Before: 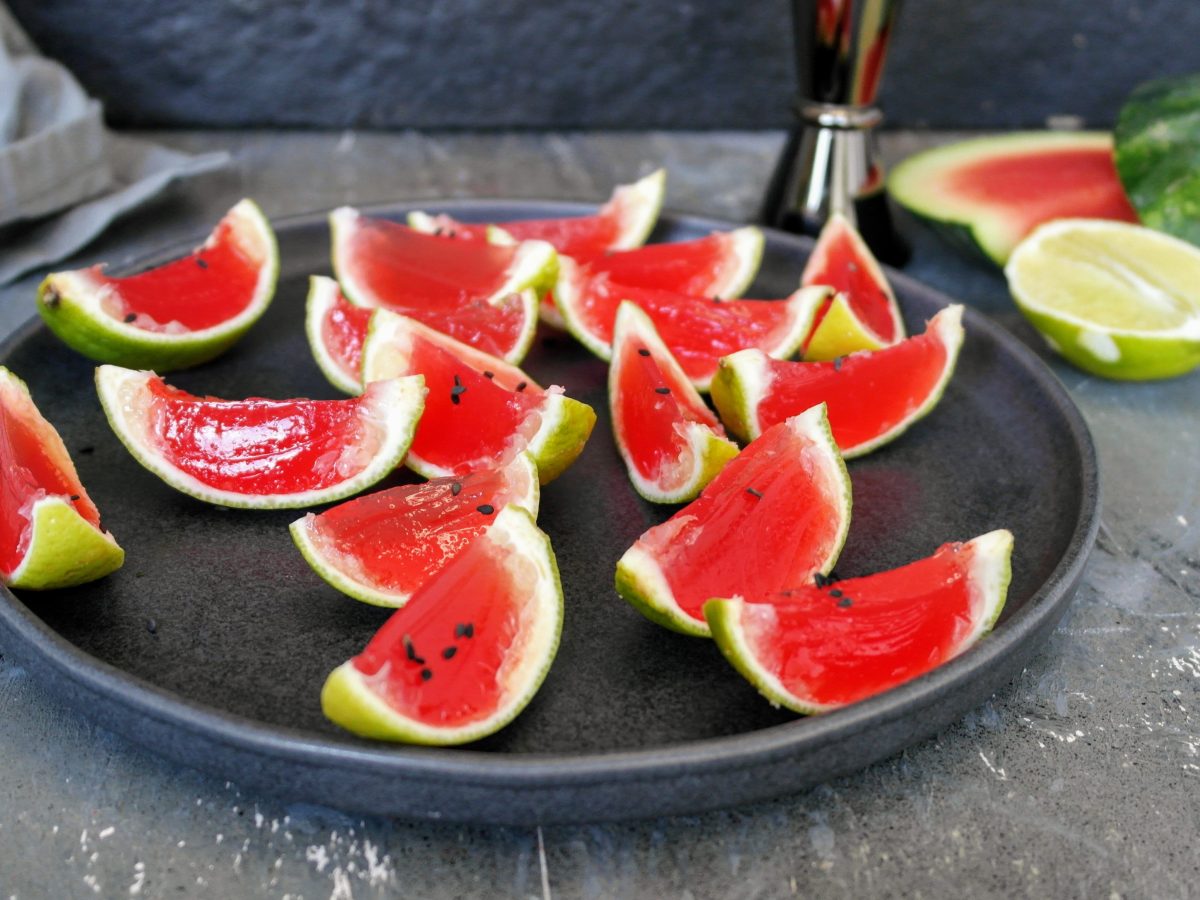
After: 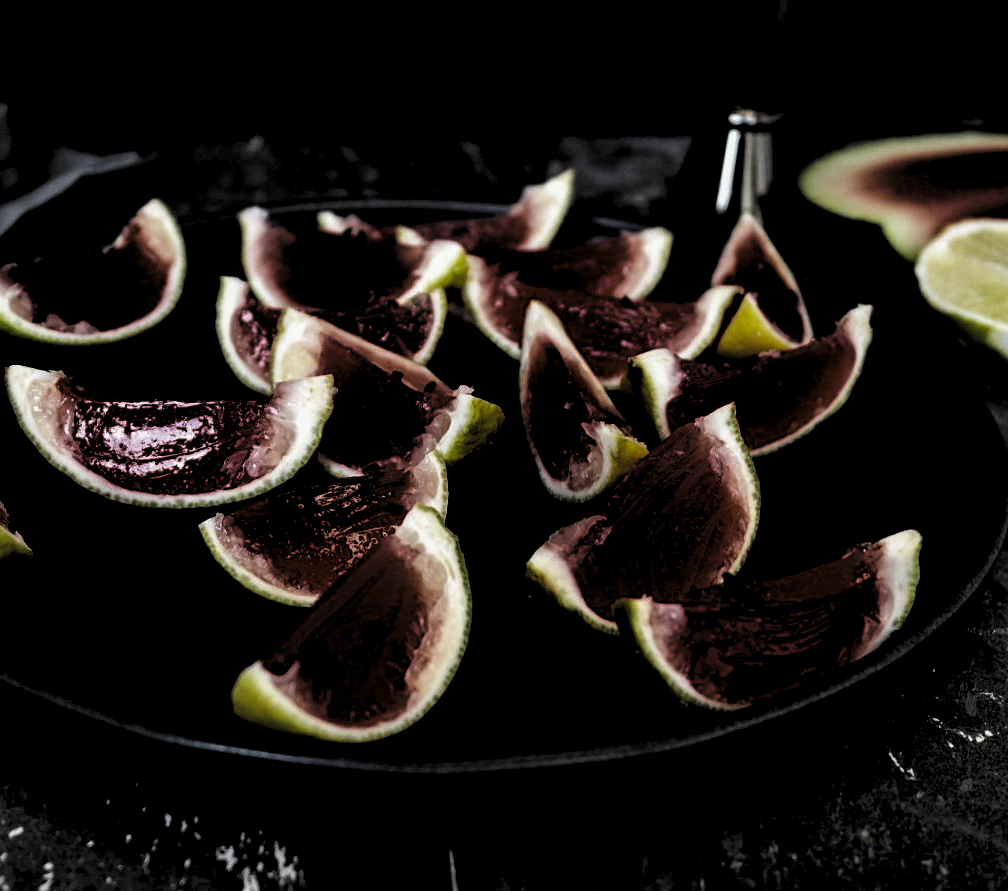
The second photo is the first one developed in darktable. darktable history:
sharpen: amount 0.2
vibrance: vibrance 67%
crop: left 7.598%, right 7.873%
levels: levels [0.514, 0.759, 1]
